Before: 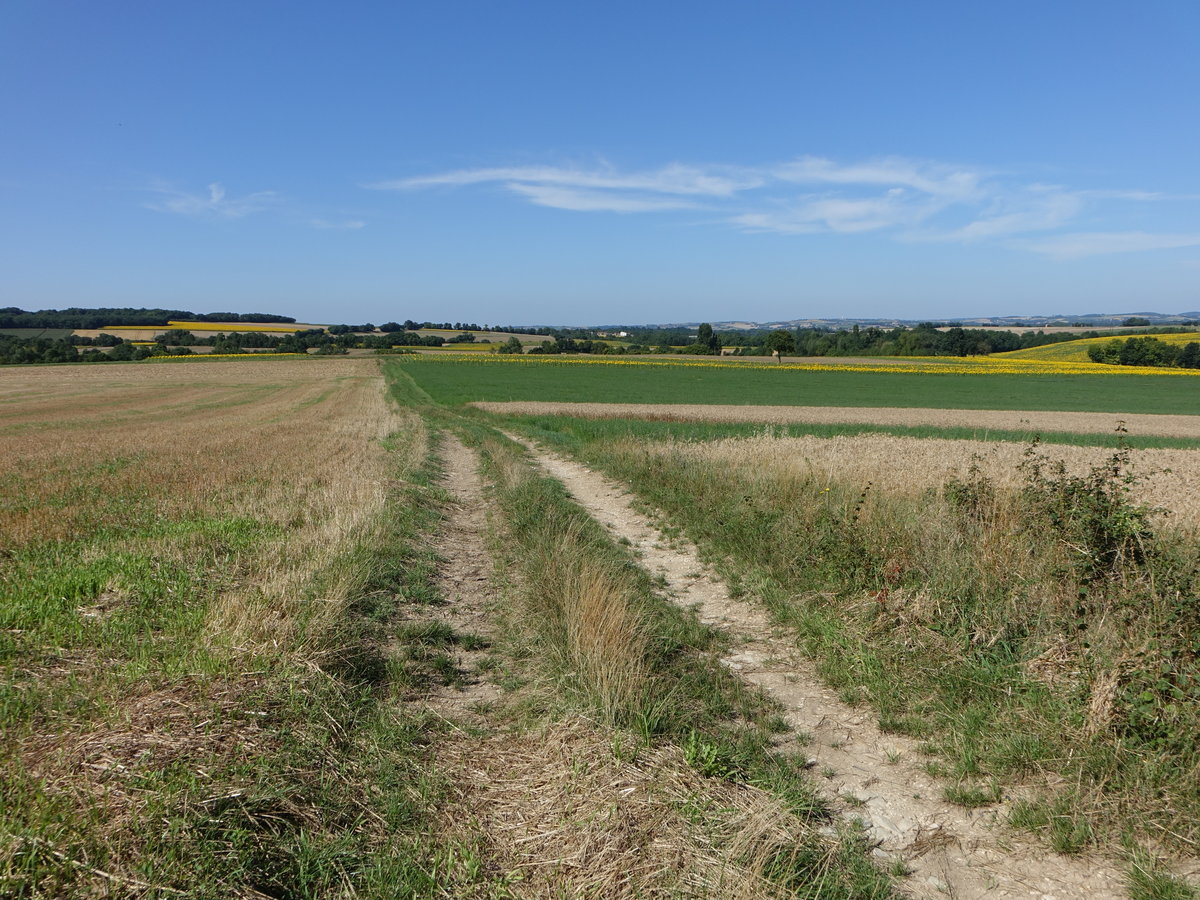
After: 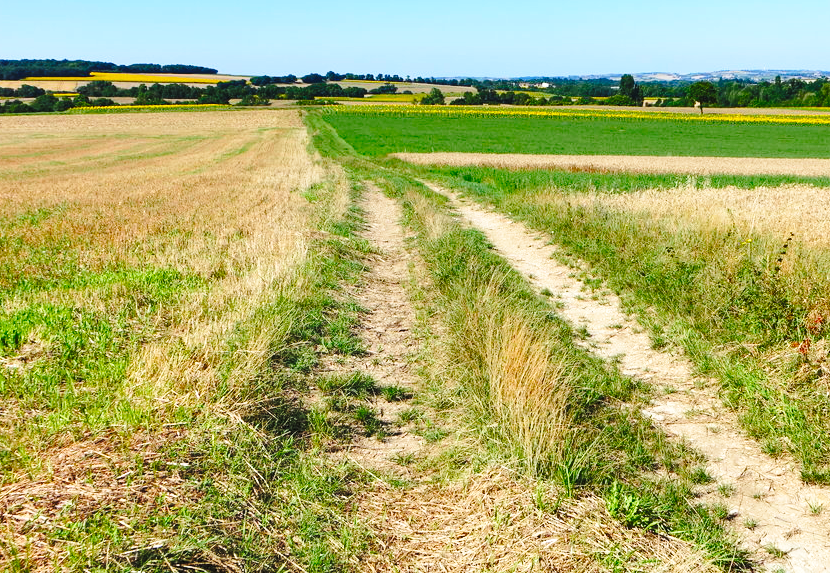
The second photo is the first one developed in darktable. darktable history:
shadows and highlights: shadows 12.62, white point adjustment 1.34, soften with gaussian
crop: left 6.562%, top 27.718%, right 24.192%, bottom 8.548%
contrast brightness saturation: contrast 0.069, brightness 0.179, saturation 0.412
base curve: curves: ch0 [(0, 0) (0.028, 0.03) (0.105, 0.232) (0.387, 0.748) (0.754, 0.968) (1, 1)], preserve colors none
